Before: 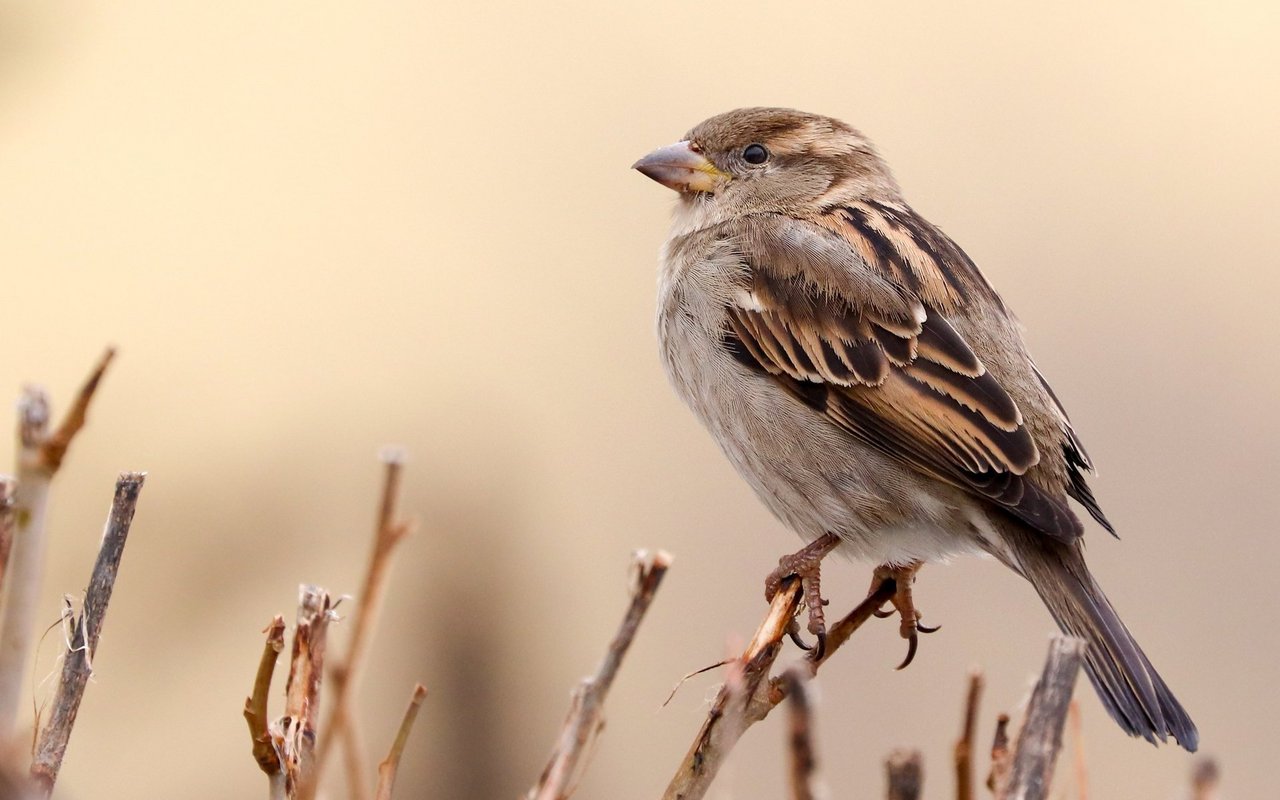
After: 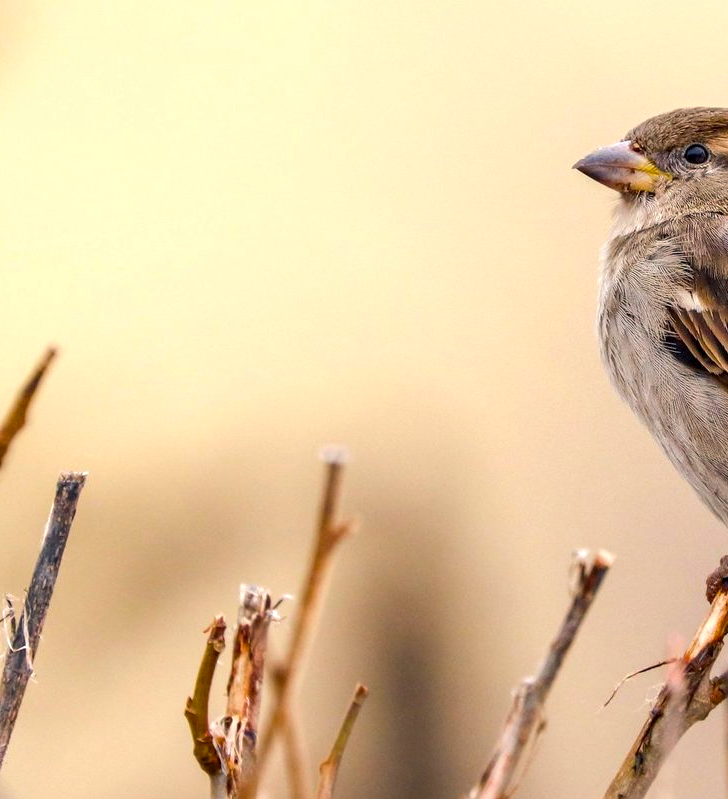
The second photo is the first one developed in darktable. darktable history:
local contrast: detail 130%
color balance rgb: shadows lift › chroma 7.447%, shadows lift › hue 246.26°, highlights gain › luminance 17.763%, perceptual saturation grading › global saturation 30.952%, global vibrance 9.155%
crop: left 4.681%, right 38.392%
